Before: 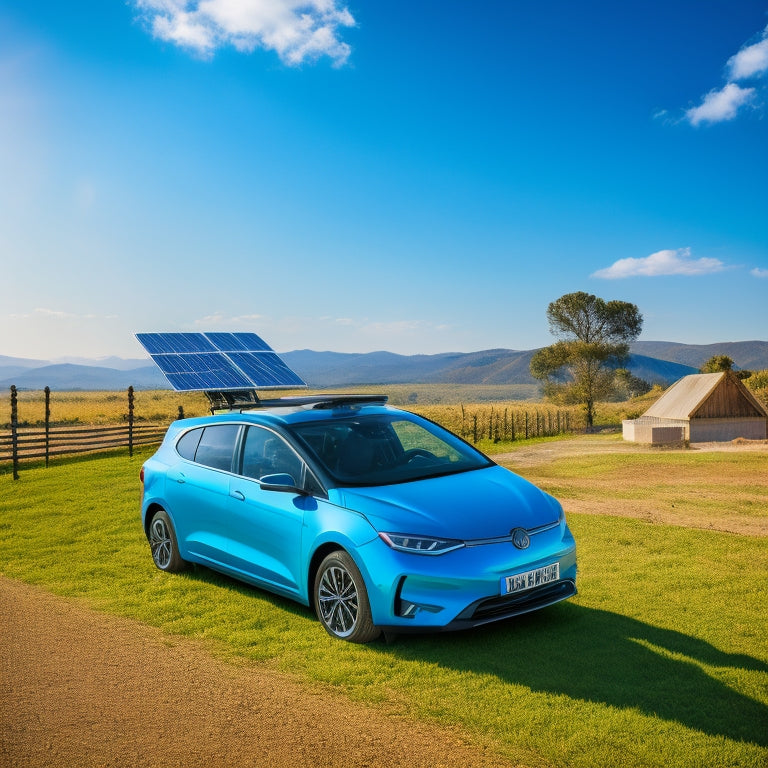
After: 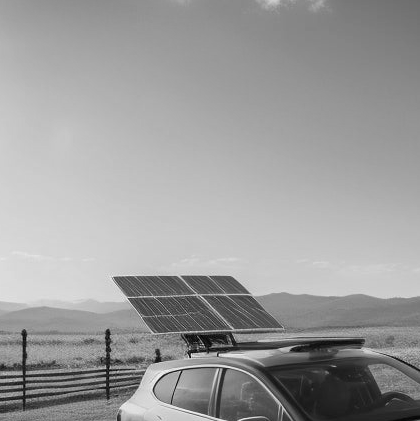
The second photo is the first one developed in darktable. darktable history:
monochrome: a -4.13, b 5.16, size 1
crop and rotate: left 3.047%, top 7.509%, right 42.236%, bottom 37.598%
tone equalizer: on, module defaults
